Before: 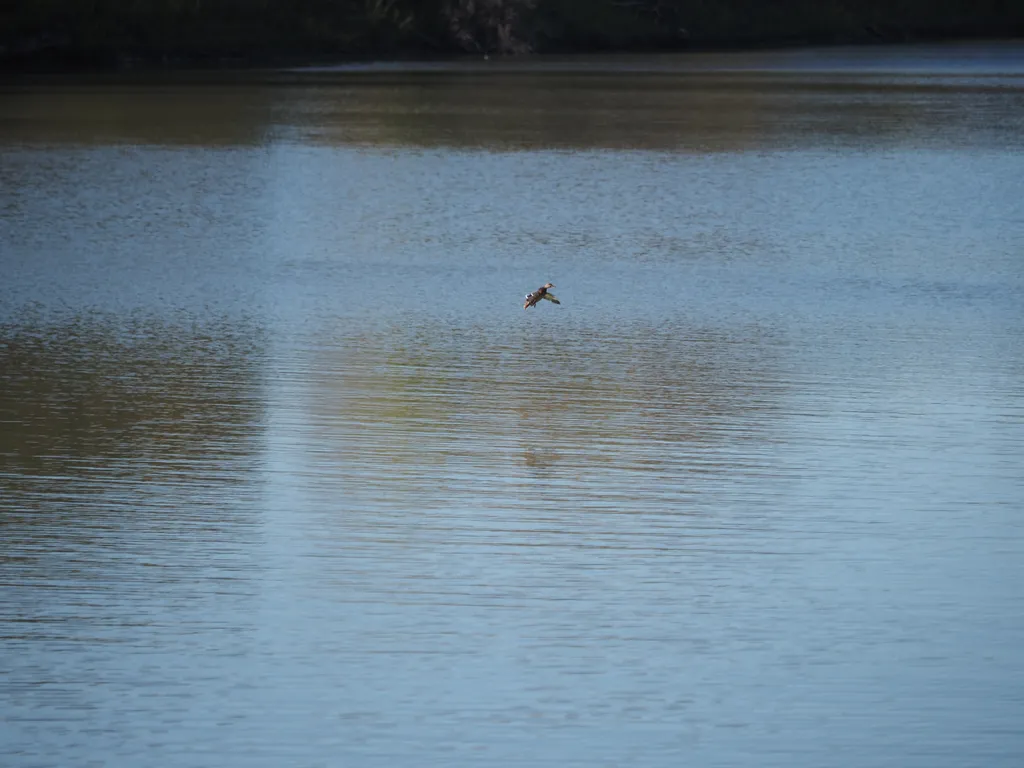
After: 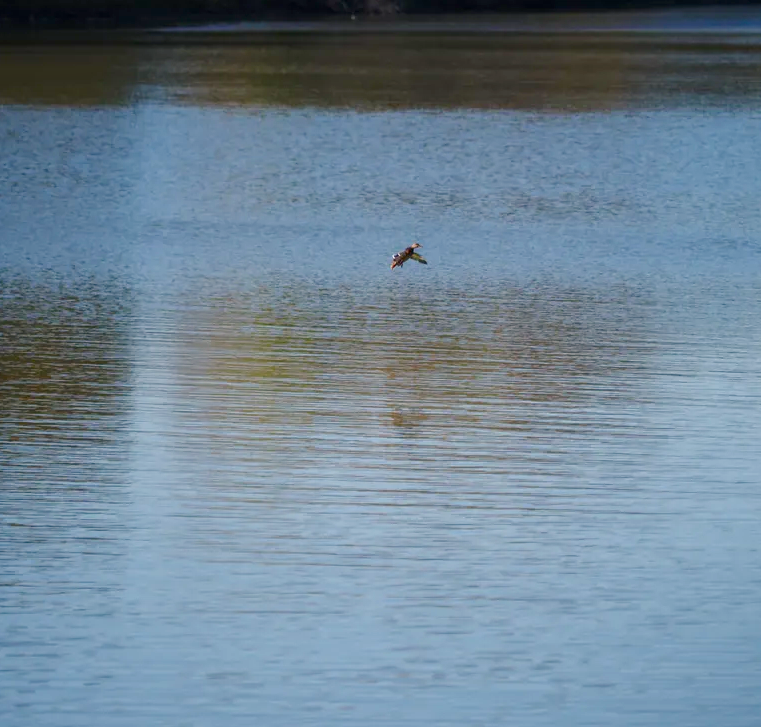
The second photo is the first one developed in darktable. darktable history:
crop and rotate: left 13.059%, top 5.323%, right 12.553%
color balance rgb: highlights gain › chroma 2%, highlights gain › hue 46.97°, linear chroma grading › global chroma 12.716%, perceptual saturation grading › global saturation 20%, perceptual saturation grading › highlights -25.311%, perceptual saturation grading › shadows 50.164%, global vibrance 14.876%
local contrast: on, module defaults
